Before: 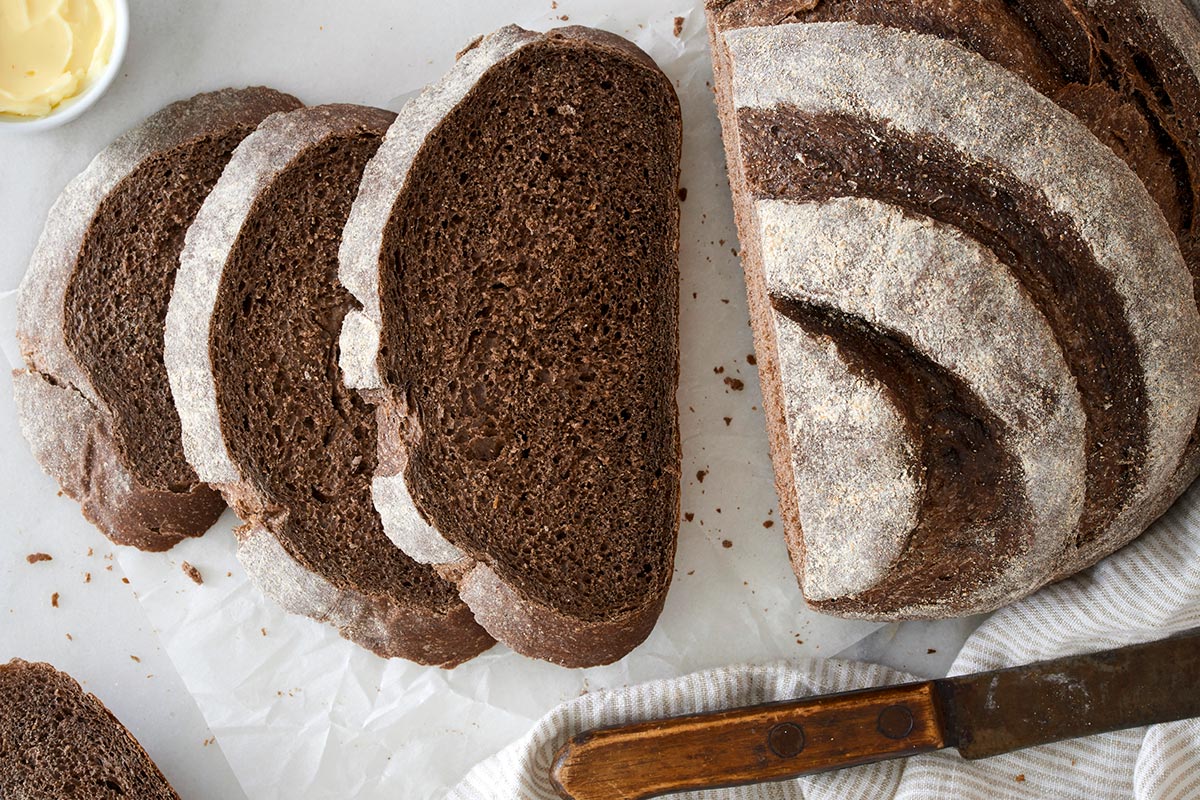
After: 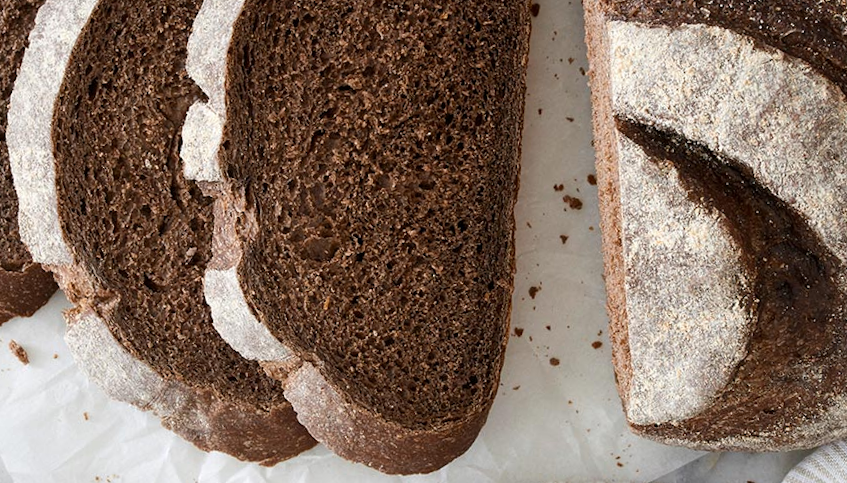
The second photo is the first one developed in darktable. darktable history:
crop and rotate: angle -4.11°, left 9.745%, top 21.219%, right 12.225%, bottom 11.996%
